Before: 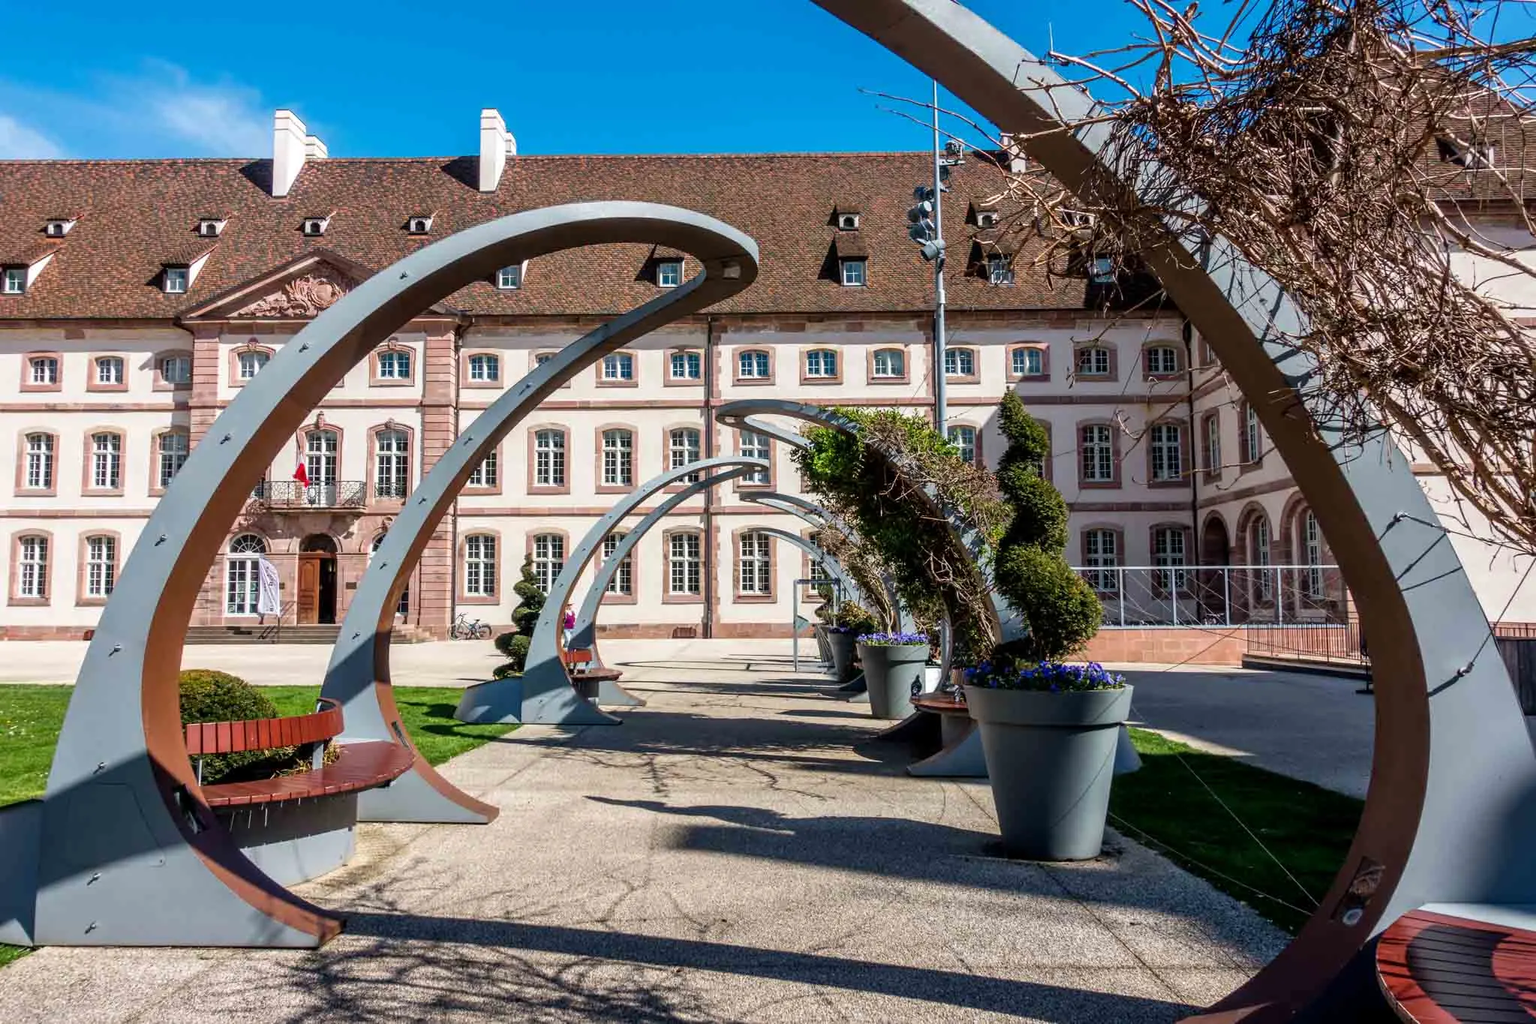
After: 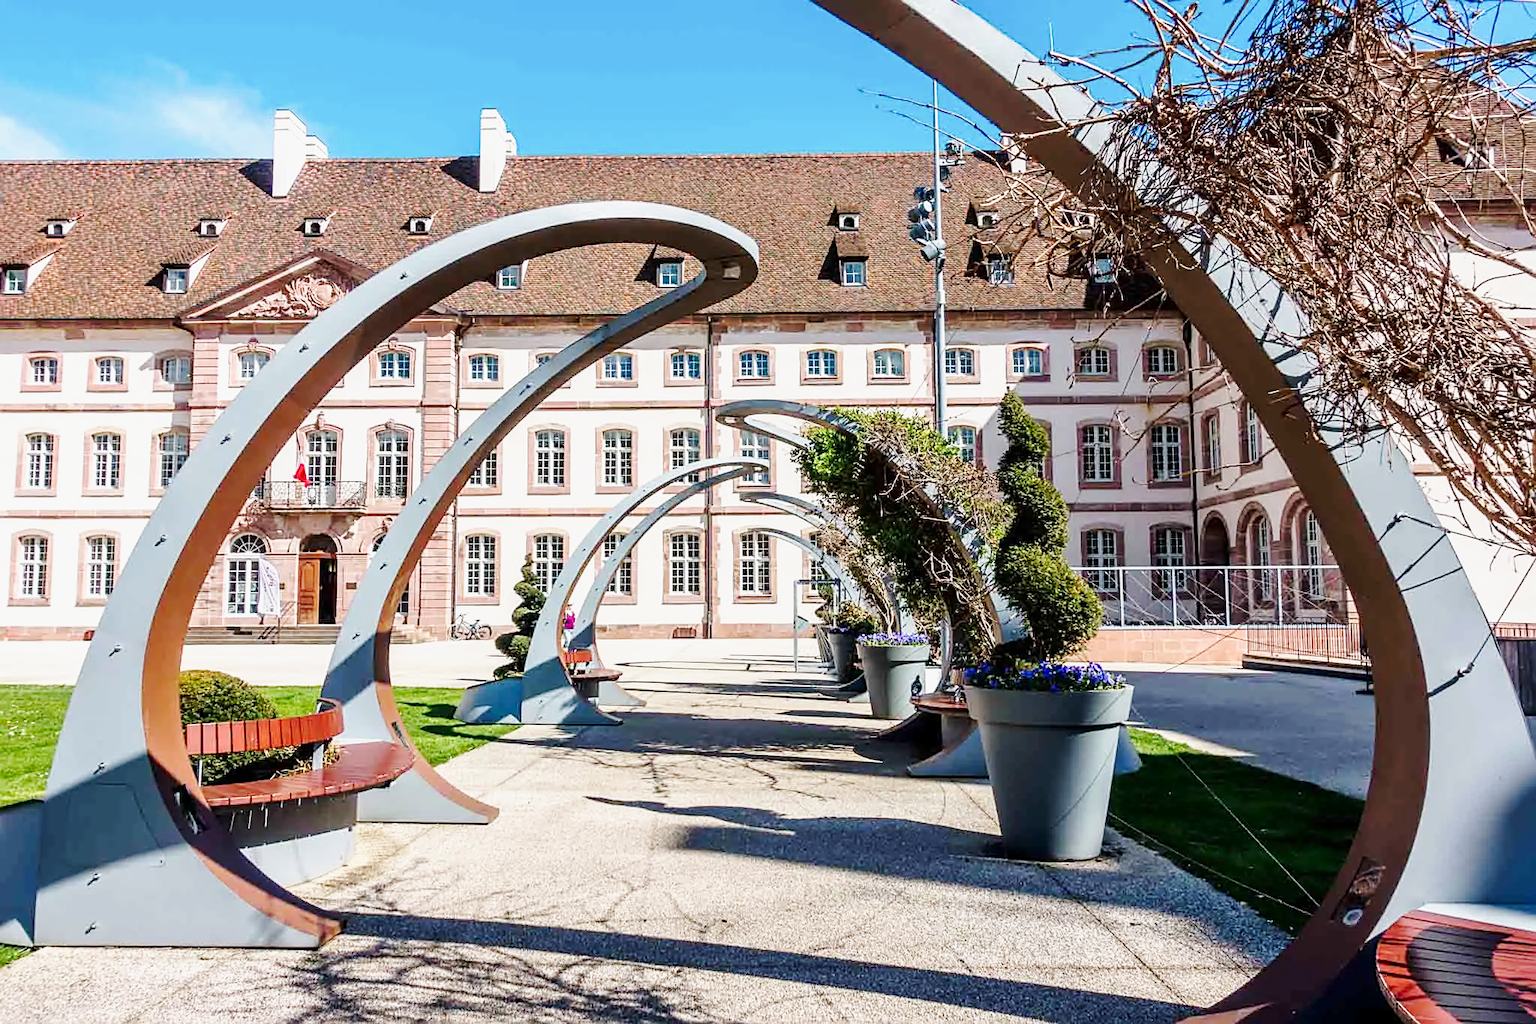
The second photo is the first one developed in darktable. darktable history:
sharpen: on, module defaults
base curve: curves: ch0 [(0, 0) (0.025, 0.046) (0.112, 0.277) (0.467, 0.74) (0.814, 0.929) (1, 0.942)], preserve colors none
